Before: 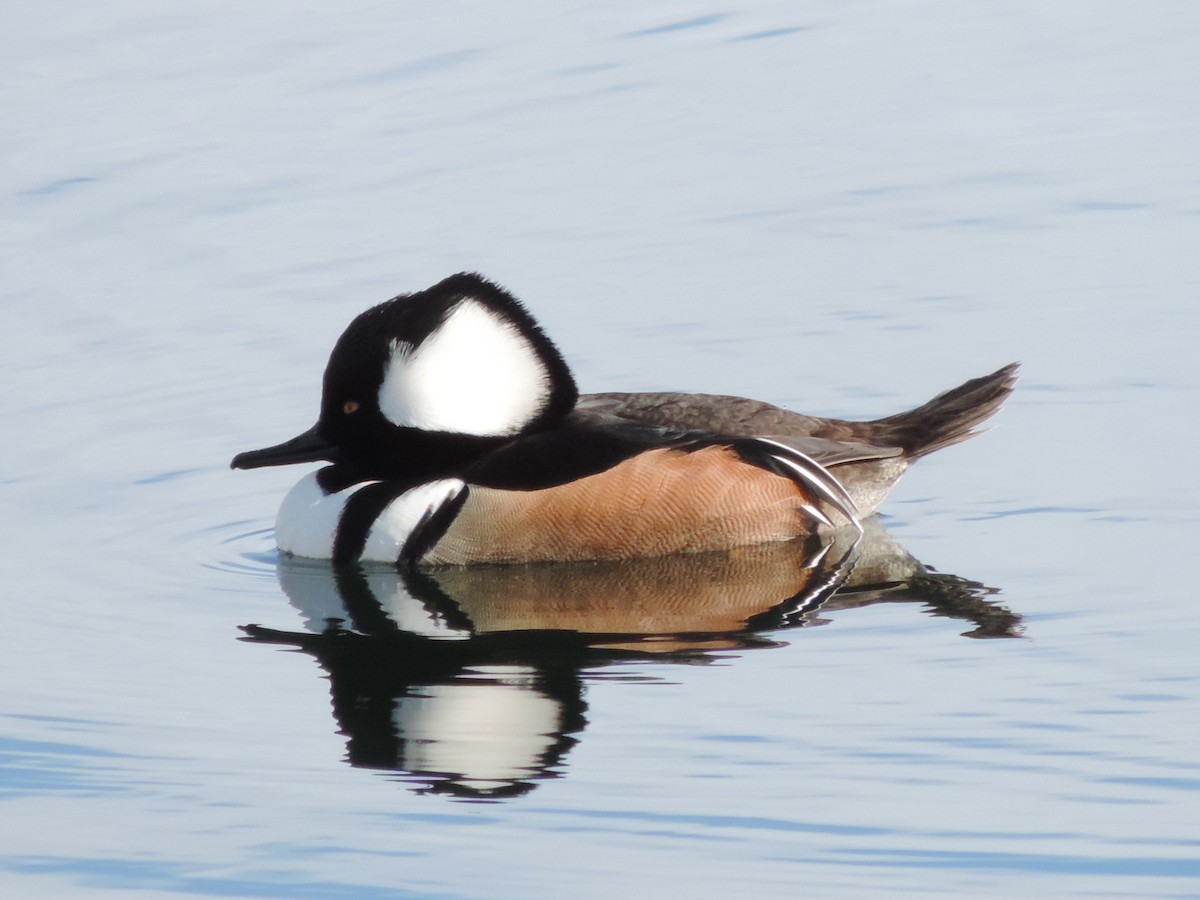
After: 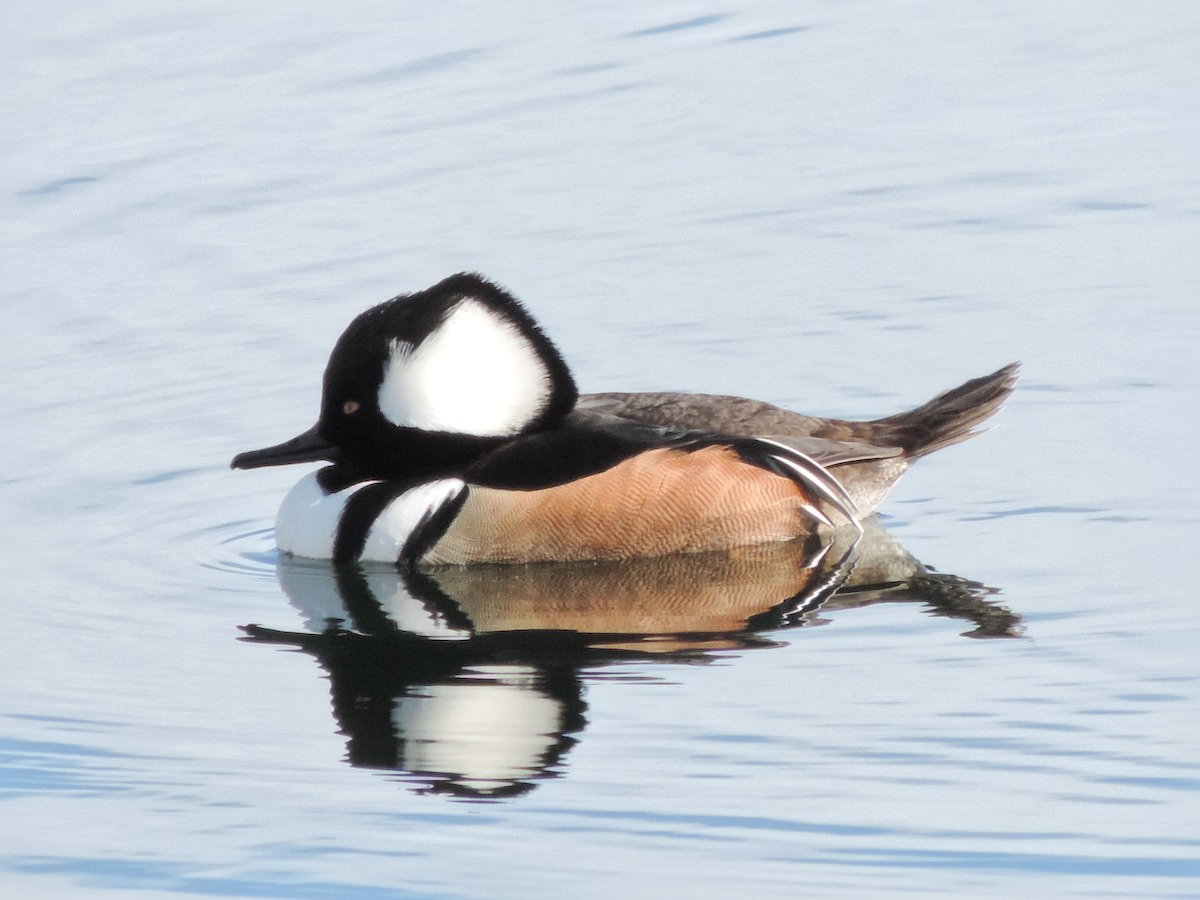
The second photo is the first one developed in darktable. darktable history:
tone equalizer: on, module defaults
global tonemap: drago (1, 100), detail 1
